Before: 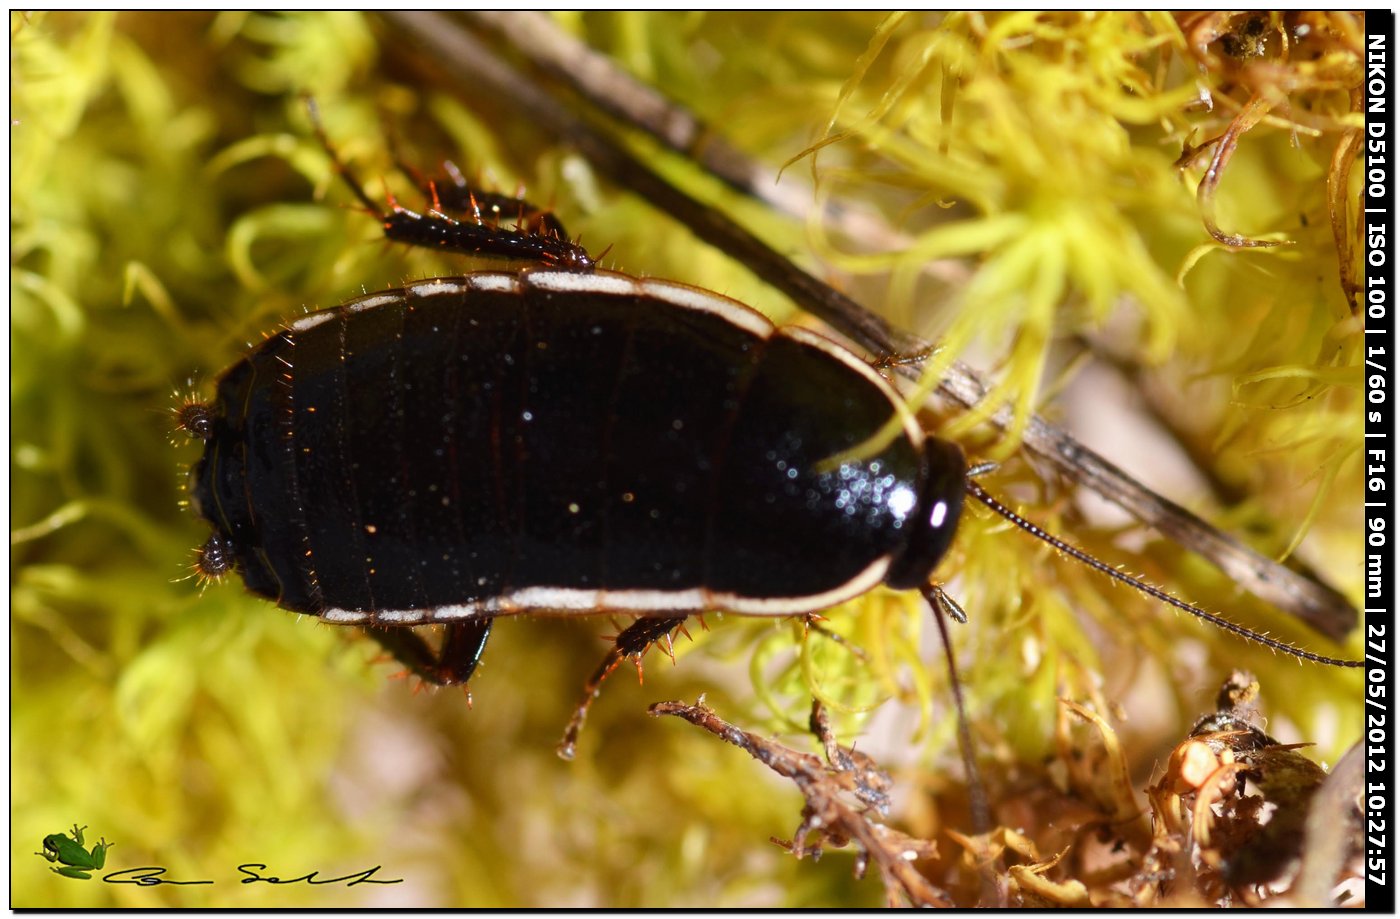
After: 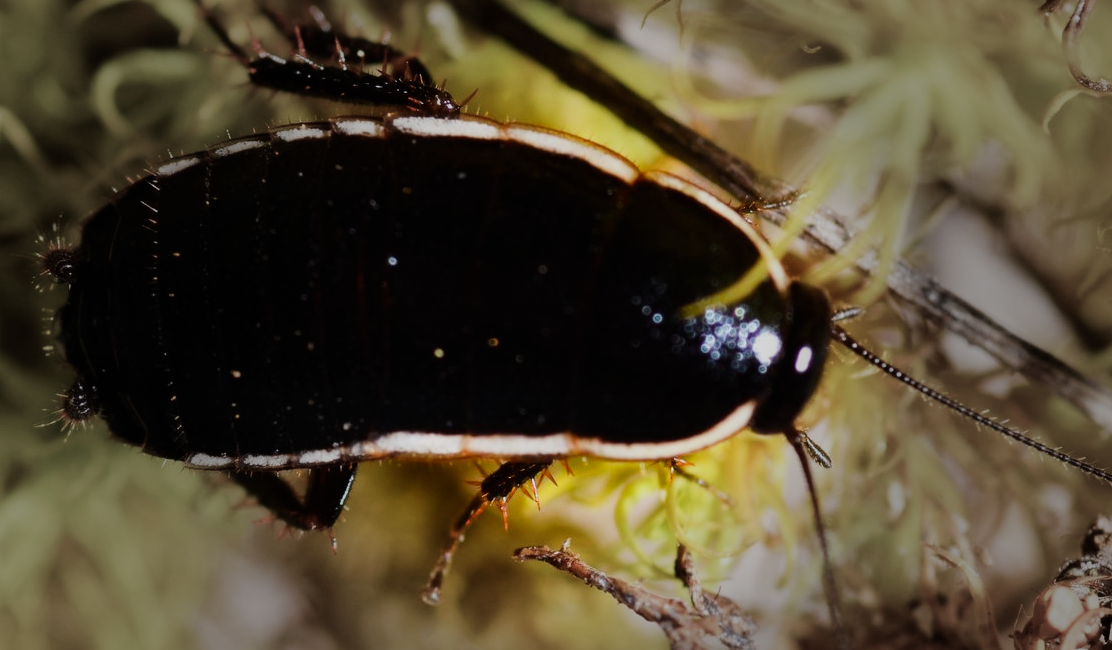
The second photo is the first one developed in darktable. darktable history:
crop: left 9.712%, top 16.928%, right 10.845%, bottom 12.332%
vignetting: fall-off start 31.28%, fall-off radius 34.64%, brightness -0.575
sigmoid: on, module defaults
